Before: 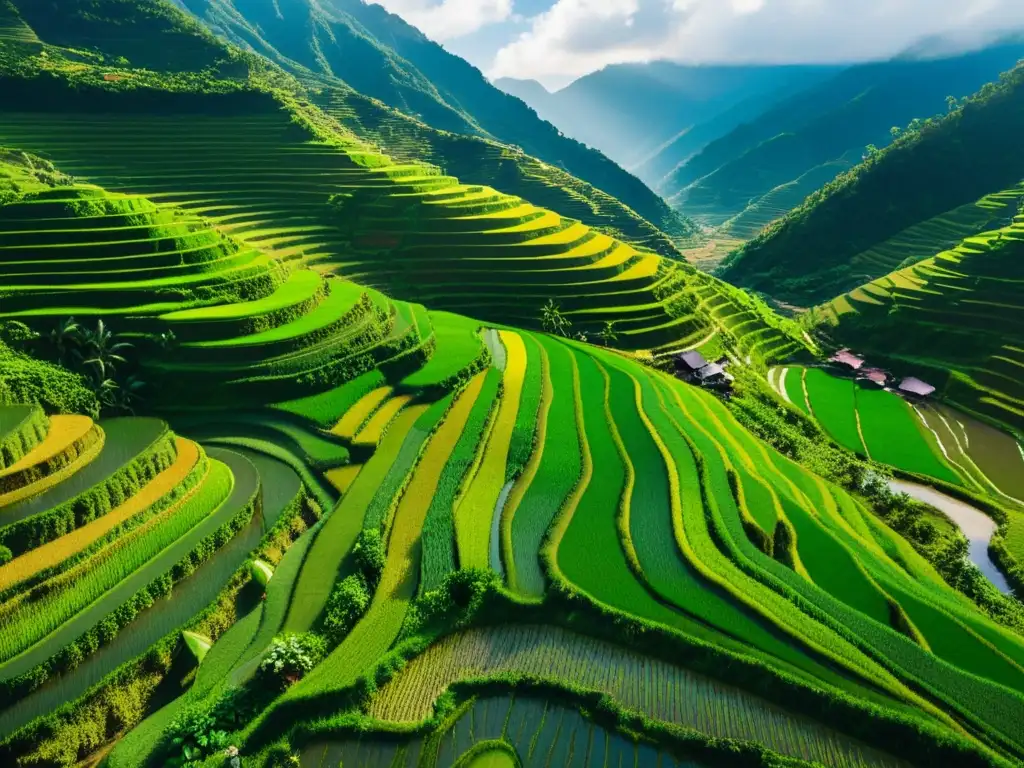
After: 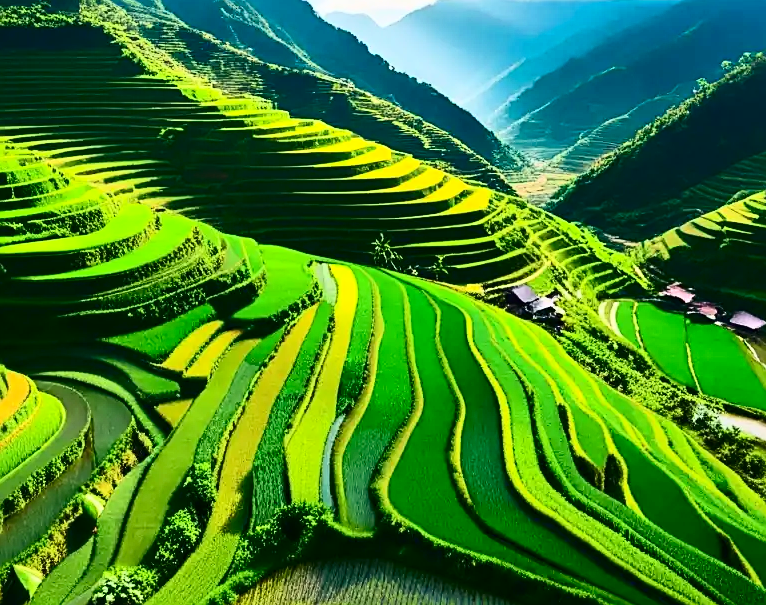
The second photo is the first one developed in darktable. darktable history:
sharpen: on, module defaults
crop: left 16.568%, top 8.717%, right 8.543%, bottom 12.454%
contrast brightness saturation: contrast 0.407, brightness 0.109, saturation 0.206
